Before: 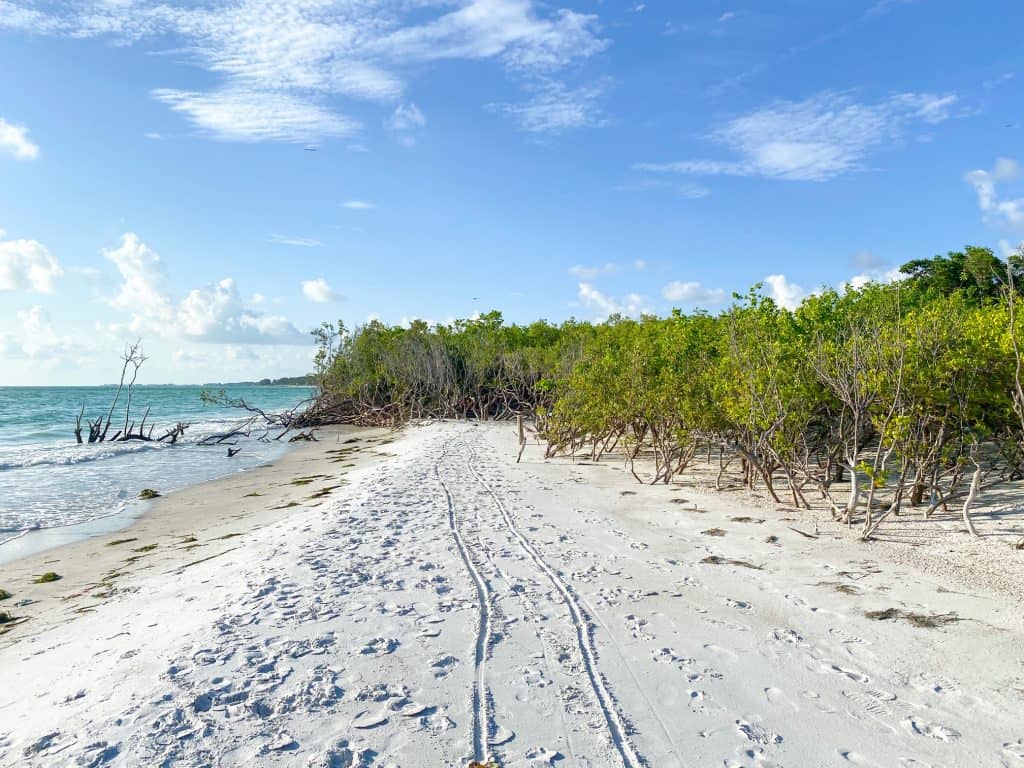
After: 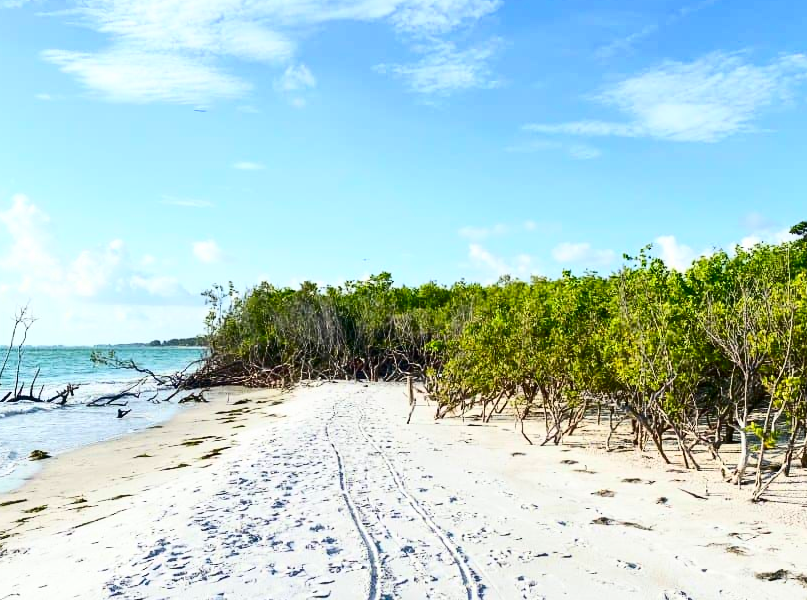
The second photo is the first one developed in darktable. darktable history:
contrast brightness saturation: contrast 0.4, brightness 0.05, saturation 0.25
crop and rotate: left 10.77%, top 5.1%, right 10.41%, bottom 16.76%
